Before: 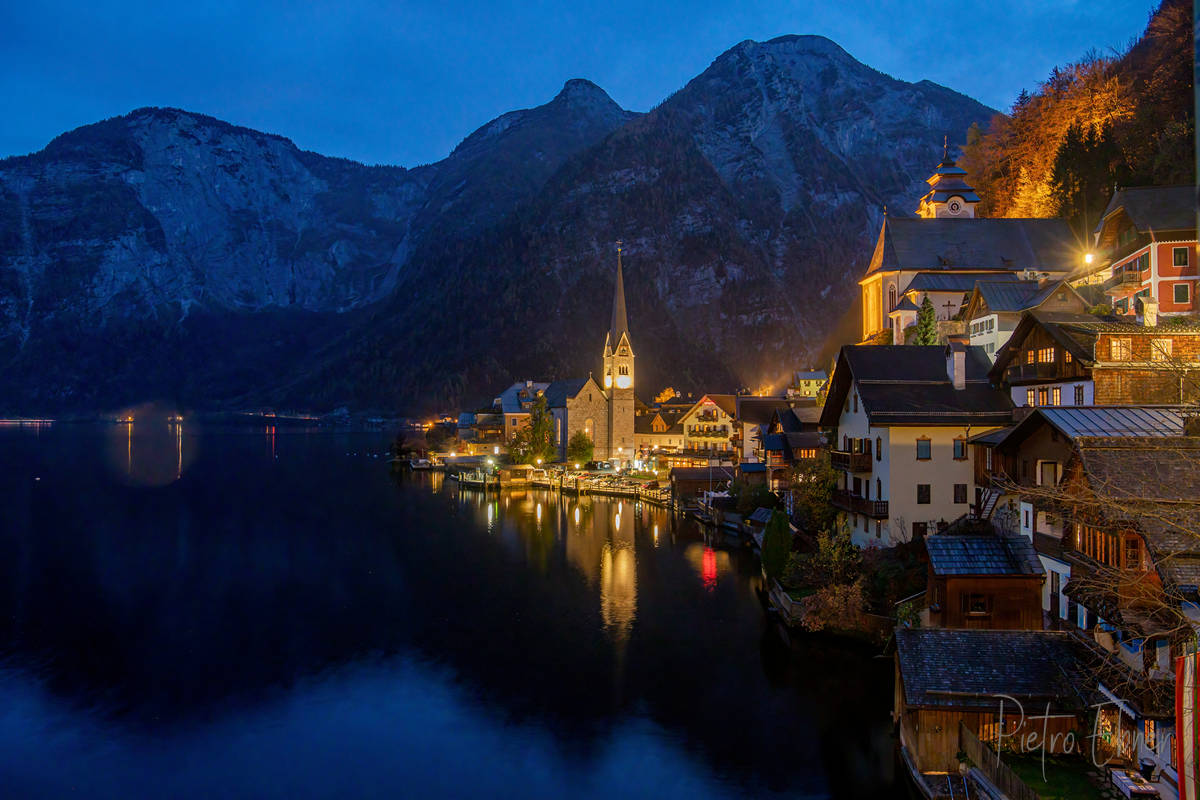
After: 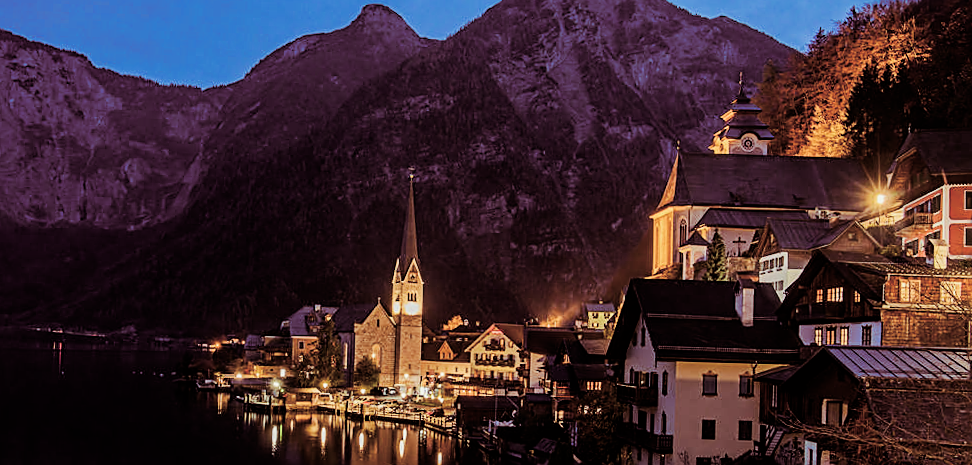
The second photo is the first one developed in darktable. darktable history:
rotate and perspective: rotation 1.72°, automatic cropping off
crop: left 18.38%, top 11.092%, right 2.134%, bottom 33.217%
split-toning: on, module defaults
sharpen: on, module defaults
color balance rgb: perceptual saturation grading › global saturation 20%, perceptual saturation grading › highlights -25%, perceptual saturation grading › shadows 50%, global vibrance -25%
filmic rgb: black relative exposure -7.65 EV, white relative exposure 4.56 EV, hardness 3.61
shadows and highlights: shadows -10, white point adjustment 1.5, highlights 10
tone equalizer: -8 EV -0.75 EV, -7 EV -0.7 EV, -6 EV -0.6 EV, -5 EV -0.4 EV, -3 EV 0.4 EV, -2 EV 0.6 EV, -1 EV 0.7 EV, +0 EV 0.75 EV, edges refinement/feathering 500, mask exposure compensation -1.57 EV, preserve details no
